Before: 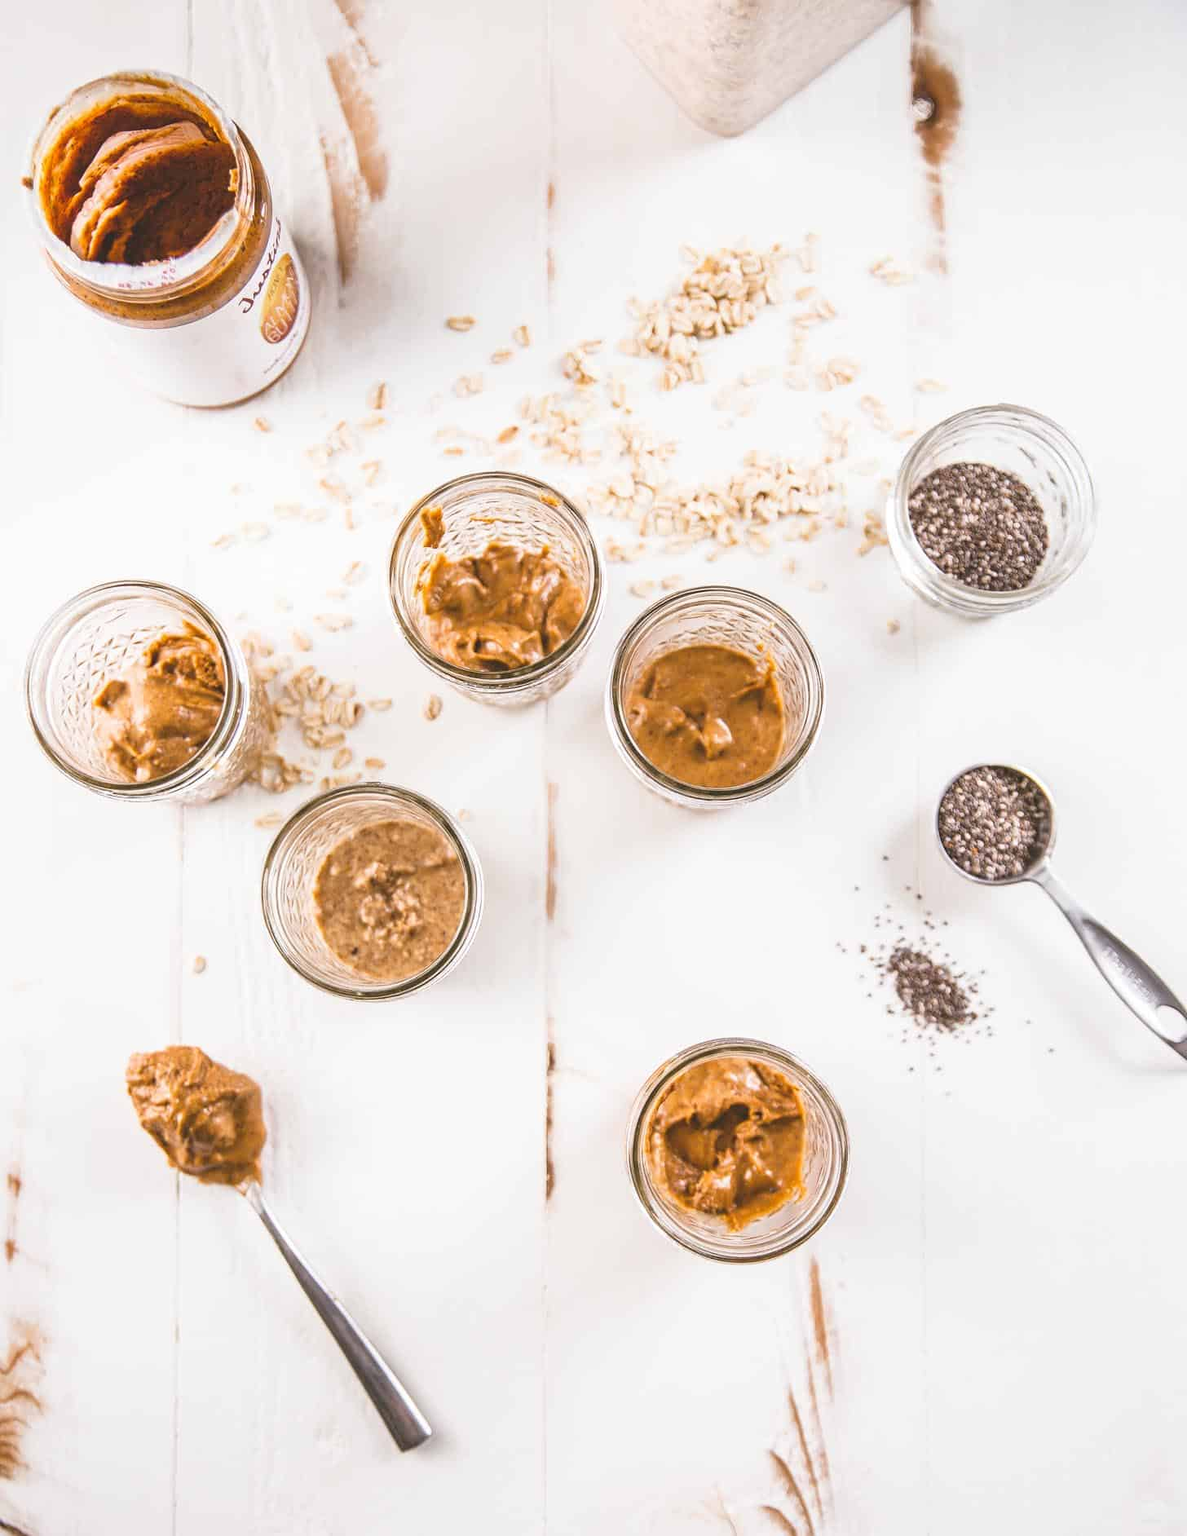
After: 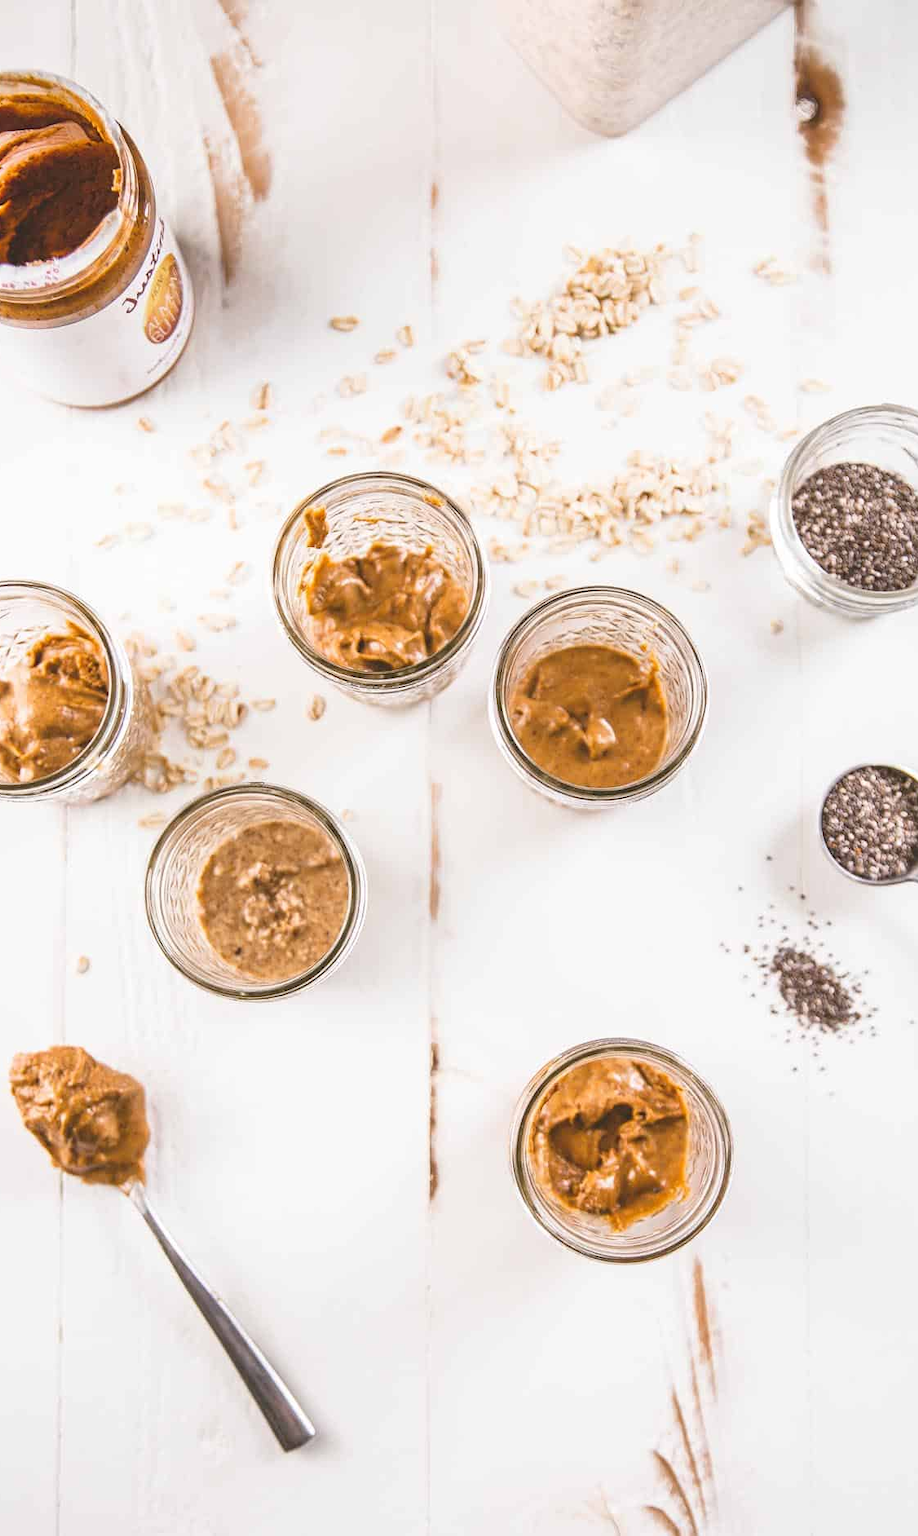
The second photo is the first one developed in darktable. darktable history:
crop: left 9.888%, right 12.721%
